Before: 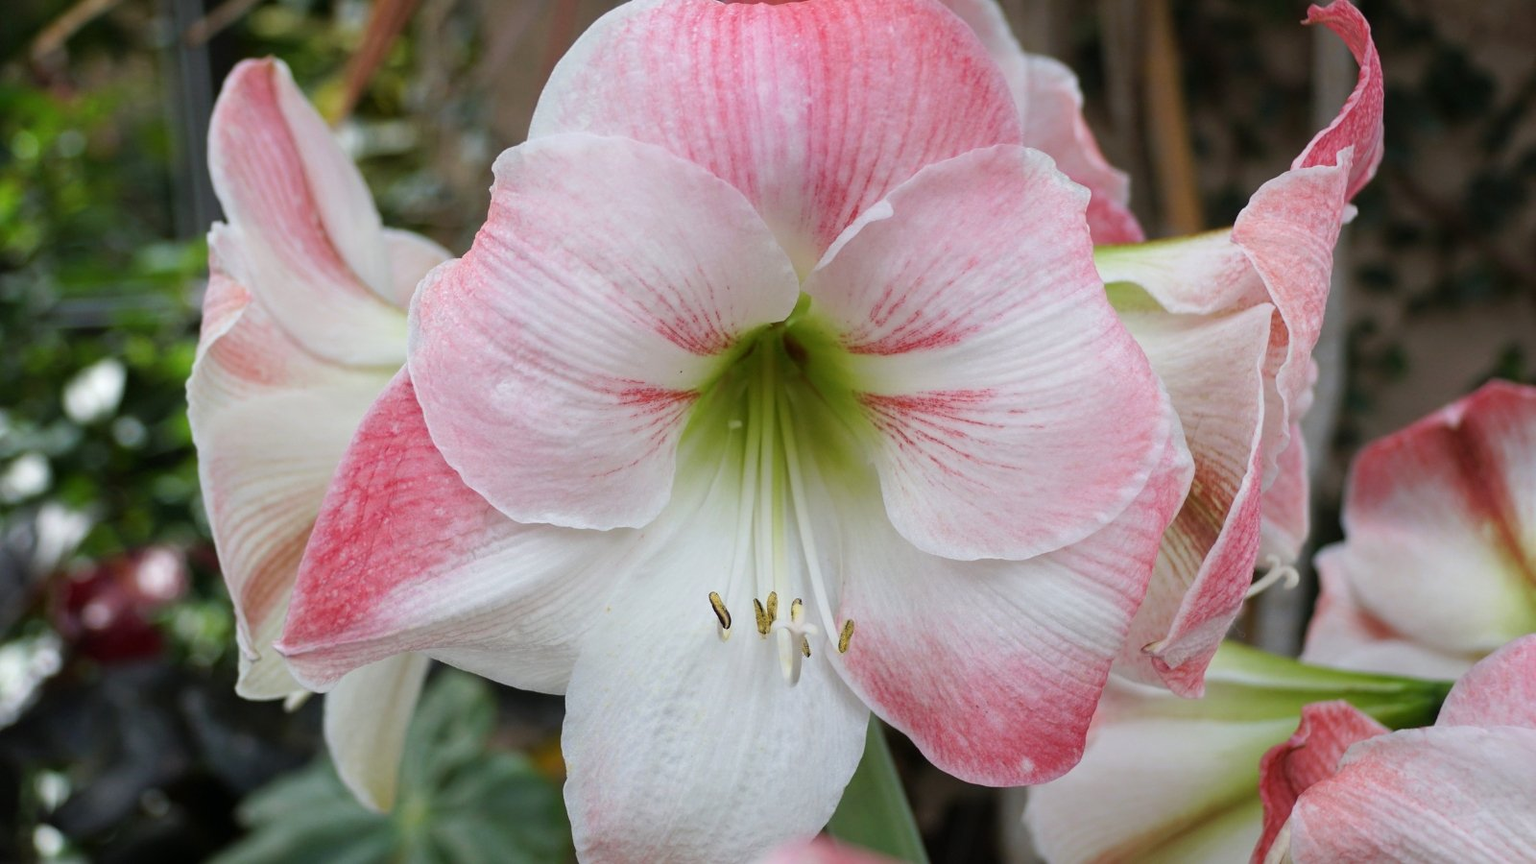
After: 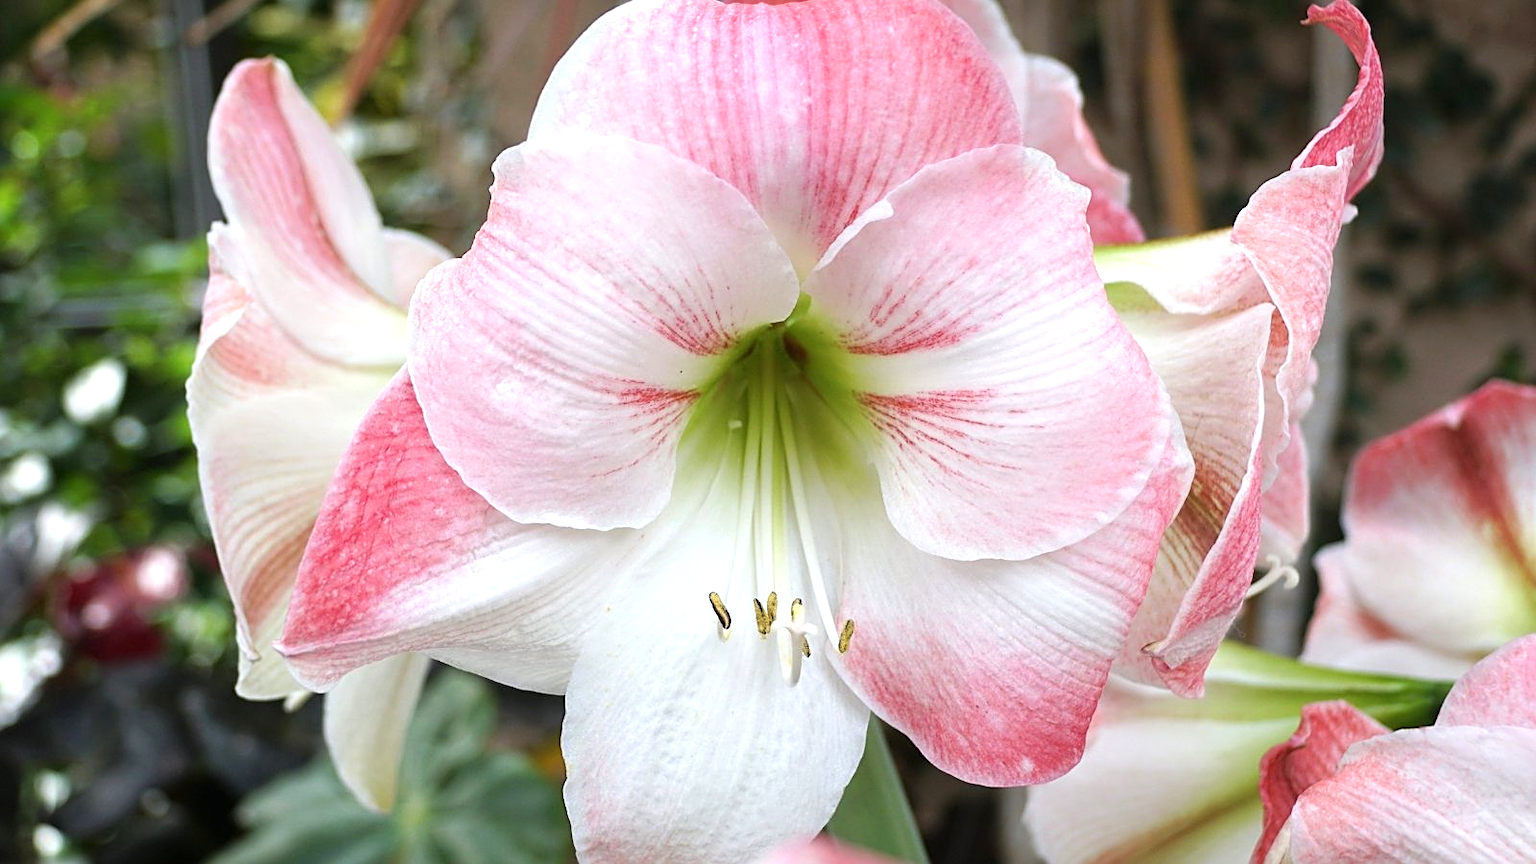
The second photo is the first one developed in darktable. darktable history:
exposure: exposure 0.722 EV, compensate highlight preservation false
sharpen: on, module defaults
